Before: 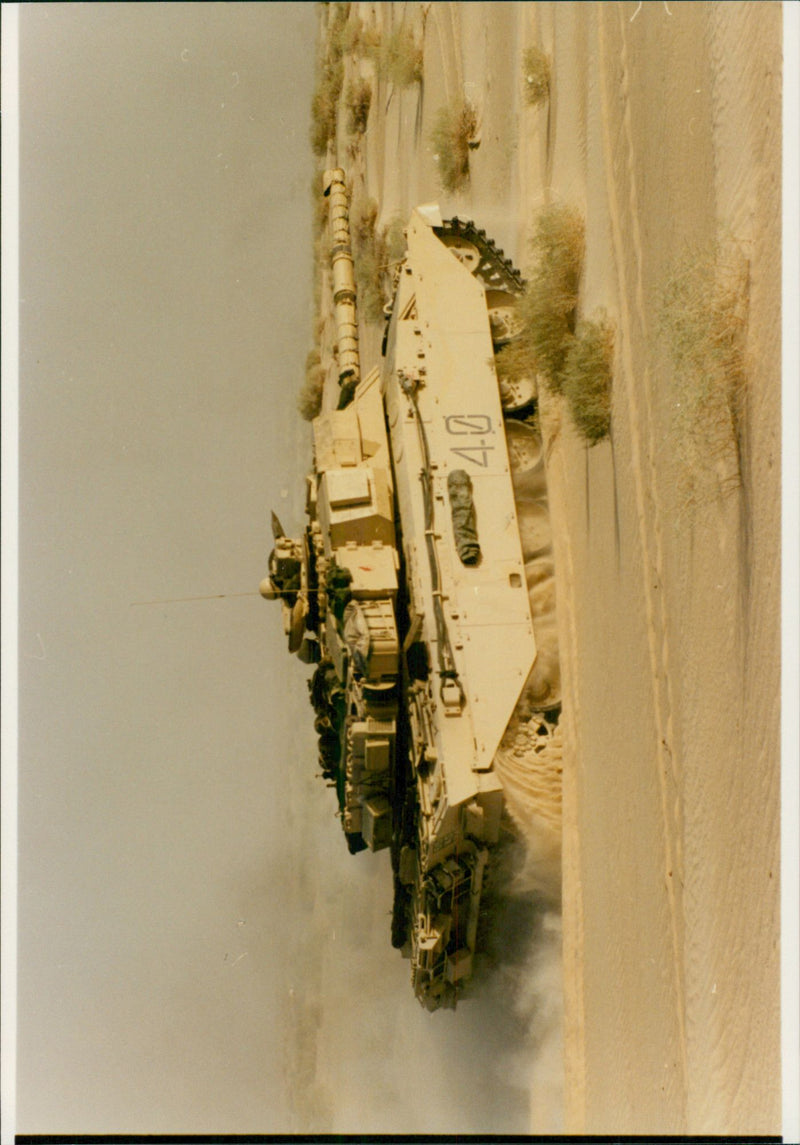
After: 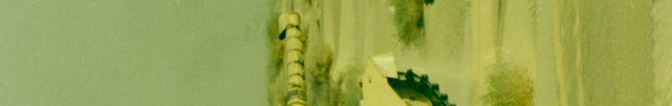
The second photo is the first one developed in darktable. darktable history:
exposure: compensate exposure bias true, compensate highlight preservation false
crop and rotate: left 9.644%, top 9.491%, right 6.021%, bottom 80.509%
color calibration: illuminant F (fluorescent), F source F9 (Cool White Deluxe 4150 K) – high CRI, x 0.374, y 0.373, temperature 4158.34 K
color correction: highlights a* 1.83, highlights b* 34.02, shadows a* -36.68, shadows b* -5.48
rotate and perspective: rotation 0.679°, lens shift (horizontal) 0.136, crop left 0.009, crop right 0.991, crop top 0.078, crop bottom 0.95
